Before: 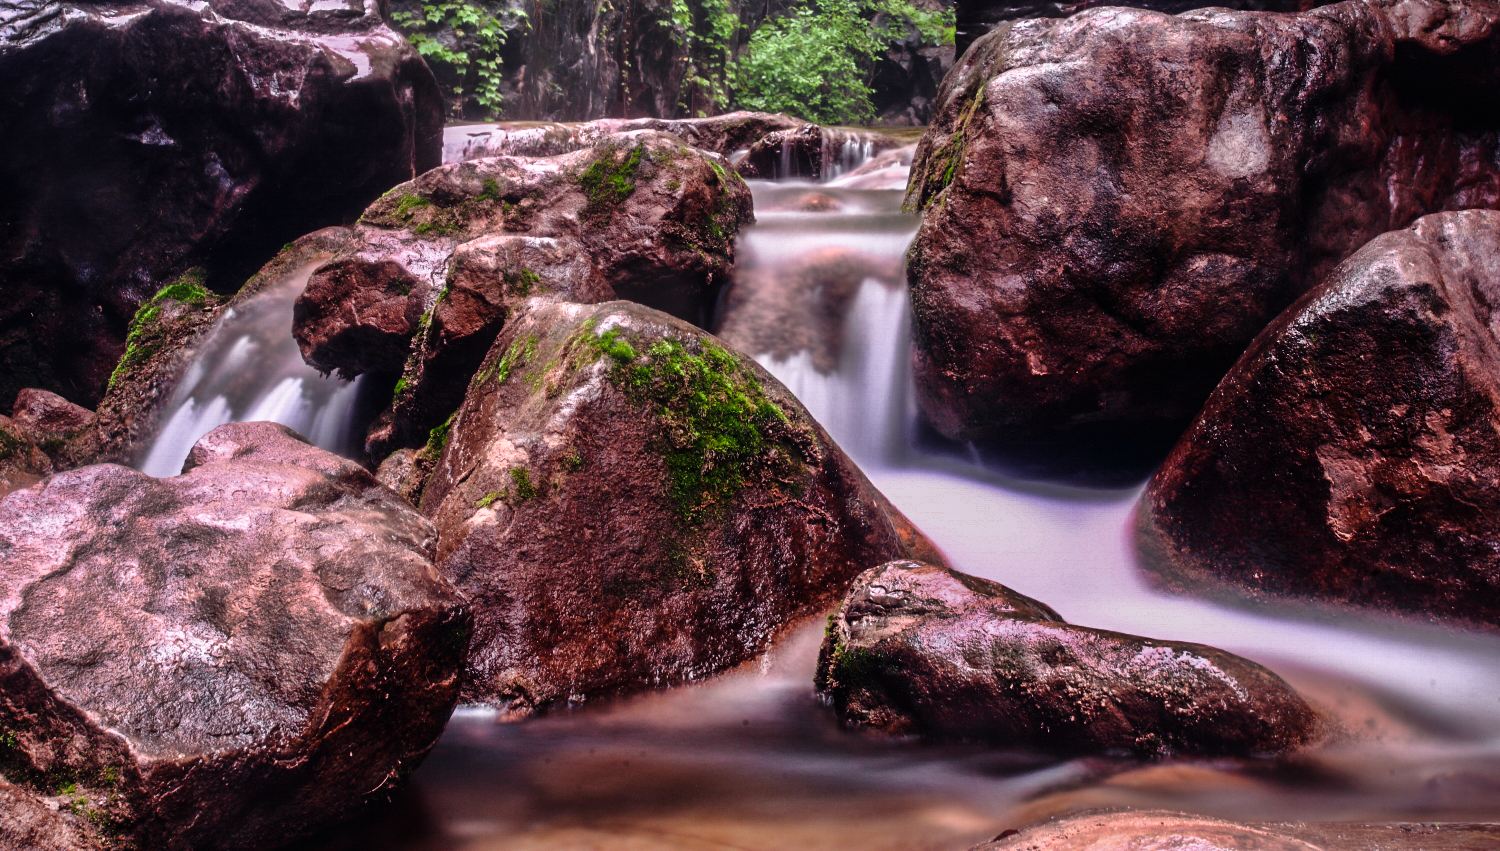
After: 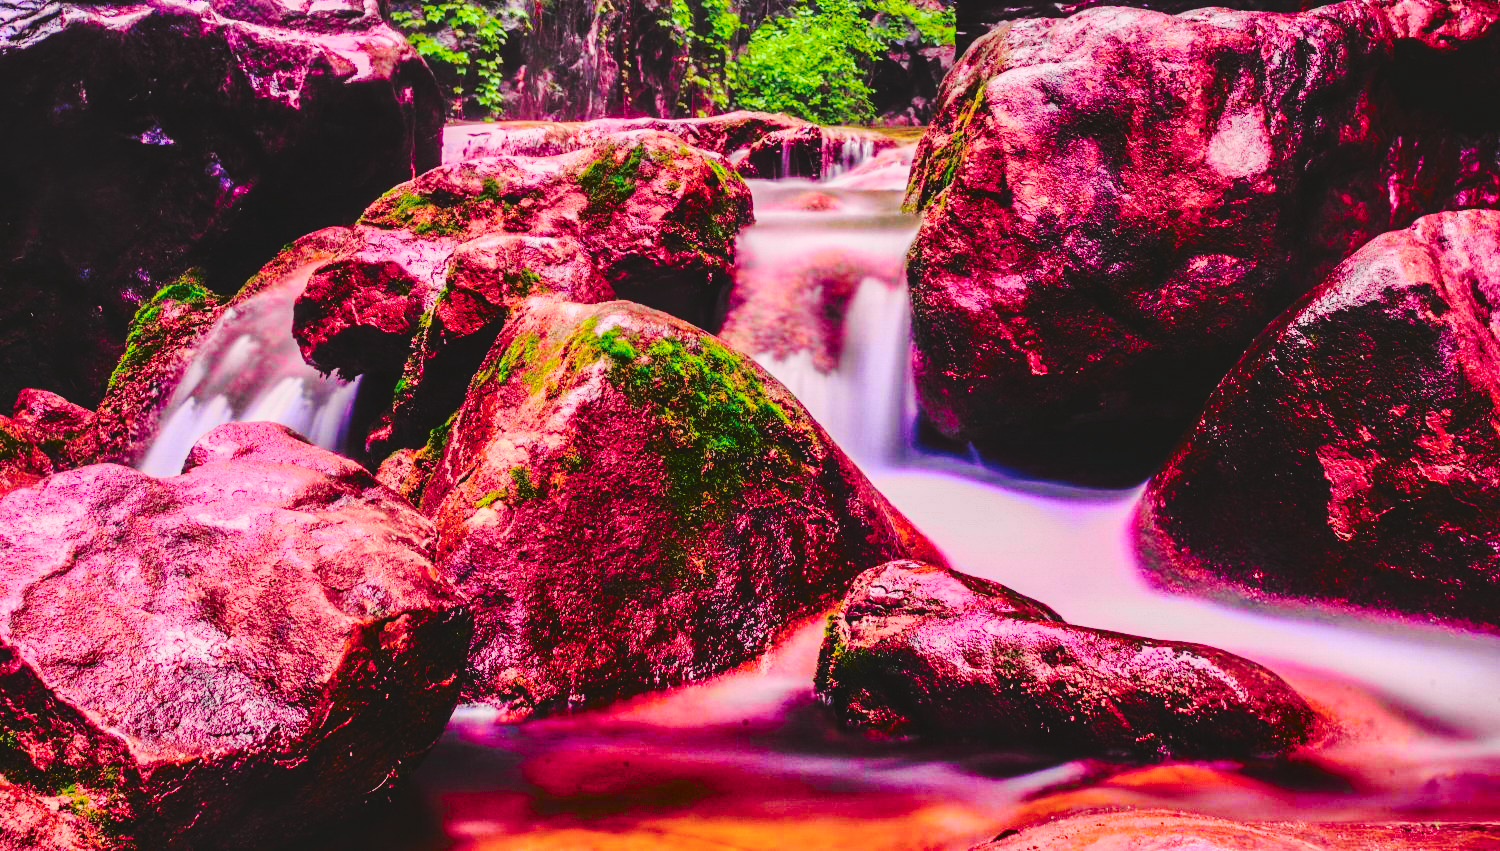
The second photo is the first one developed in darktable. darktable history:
color balance rgb: perceptual saturation grading › global saturation 35%, perceptual saturation grading › highlights -30%, perceptual saturation grading › shadows 35%, perceptual brilliance grading › global brilliance 3%, perceptual brilliance grading › highlights -3%, perceptual brilliance grading › shadows 3%
base curve: curves: ch0 [(0, 0.024) (0.055, 0.065) (0.121, 0.166) (0.236, 0.319) (0.693, 0.726) (1, 1)], preserve colors none
color balance: input saturation 134.34%, contrast -10.04%, contrast fulcrum 19.67%, output saturation 133.51%
local contrast: shadows 94%
tone curve: curves: ch0 [(0, 0.006) (0.184, 0.117) (0.405, 0.46) (0.456, 0.528) (0.634, 0.728) (0.877, 0.89) (0.984, 0.935)]; ch1 [(0, 0) (0.443, 0.43) (0.492, 0.489) (0.566, 0.579) (0.595, 0.625) (0.608, 0.667) (0.65, 0.729) (1, 1)]; ch2 [(0, 0) (0.33, 0.301) (0.421, 0.443) (0.447, 0.489) (0.495, 0.505) (0.537, 0.583) (0.586, 0.591) (0.663, 0.686) (1, 1)], color space Lab, independent channels, preserve colors none
